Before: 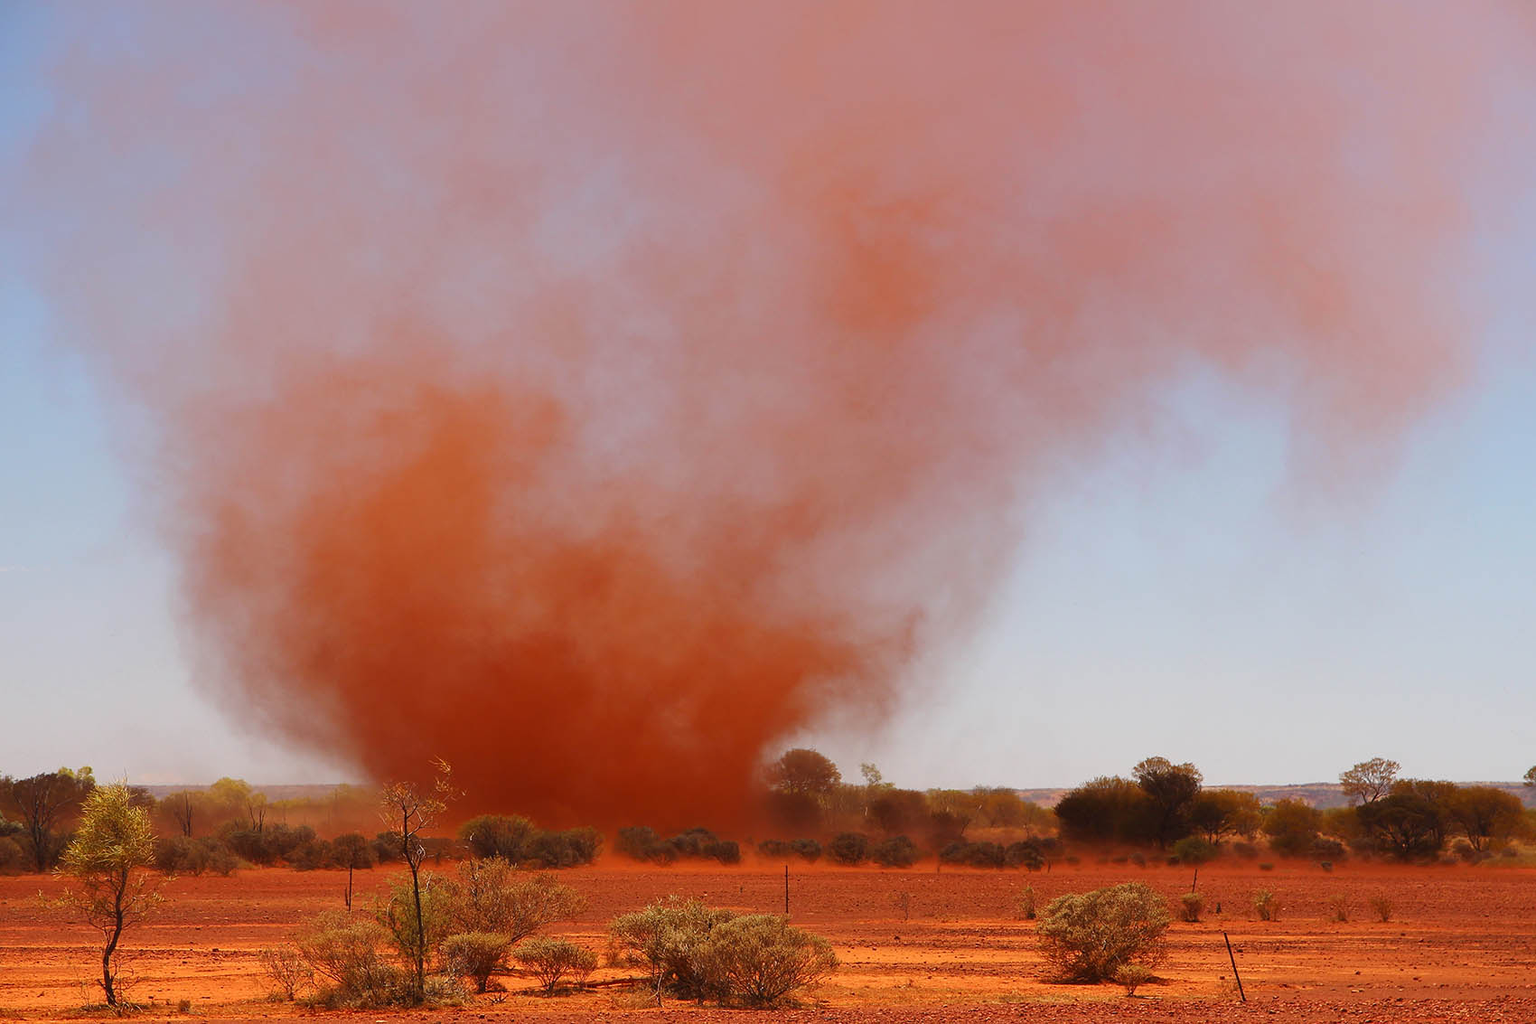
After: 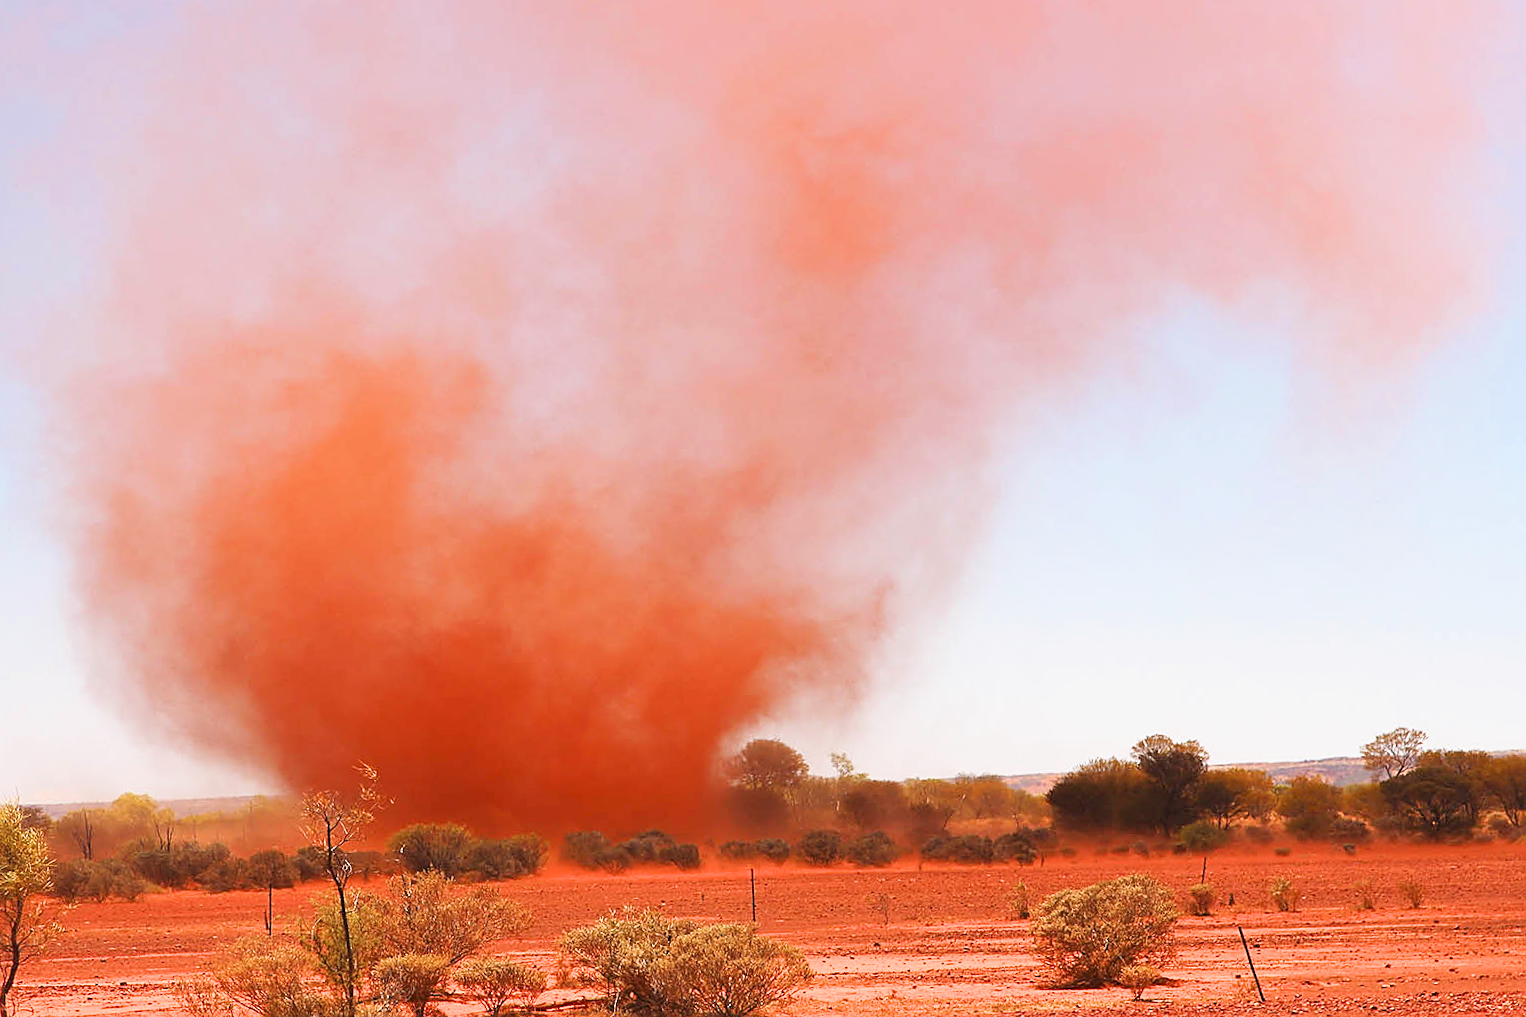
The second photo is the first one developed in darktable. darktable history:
sharpen: on, module defaults
exposure: black level correction 0, exposure 1.1 EV, compensate exposure bias true, compensate highlight preservation false
filmic rgb: black relative exposure -14.19 EV, white relative exposure 3.39 EV, hardness 7.89, preserve chrominance max RGB
crop and rotate: angle 1.96°, left 5.673%, top 5.673%
